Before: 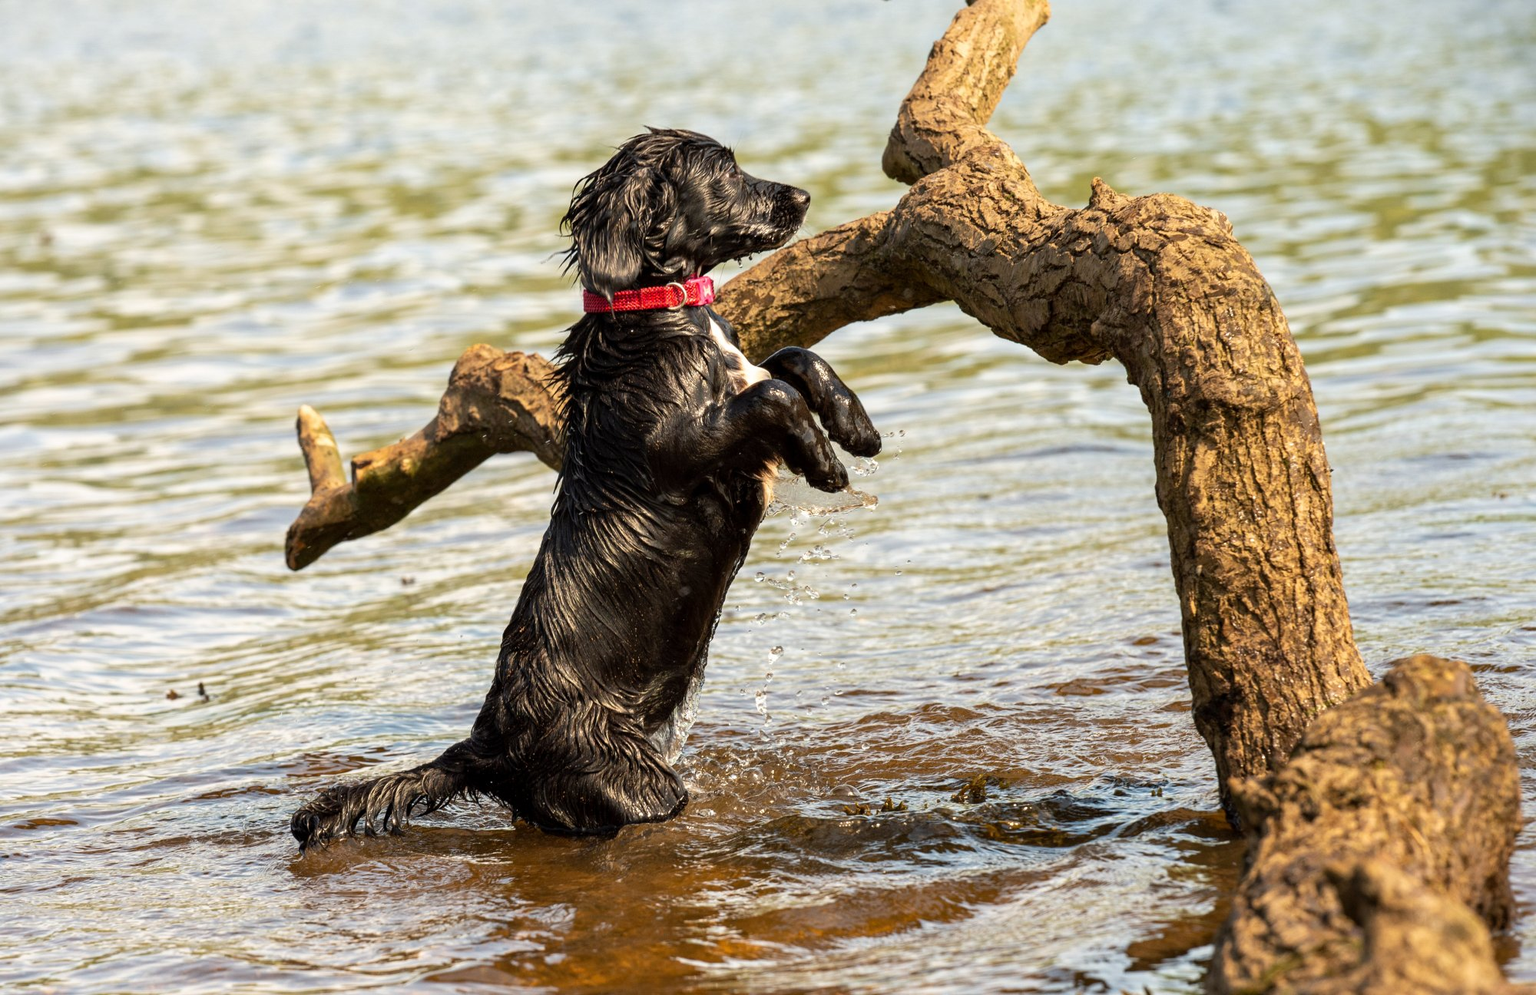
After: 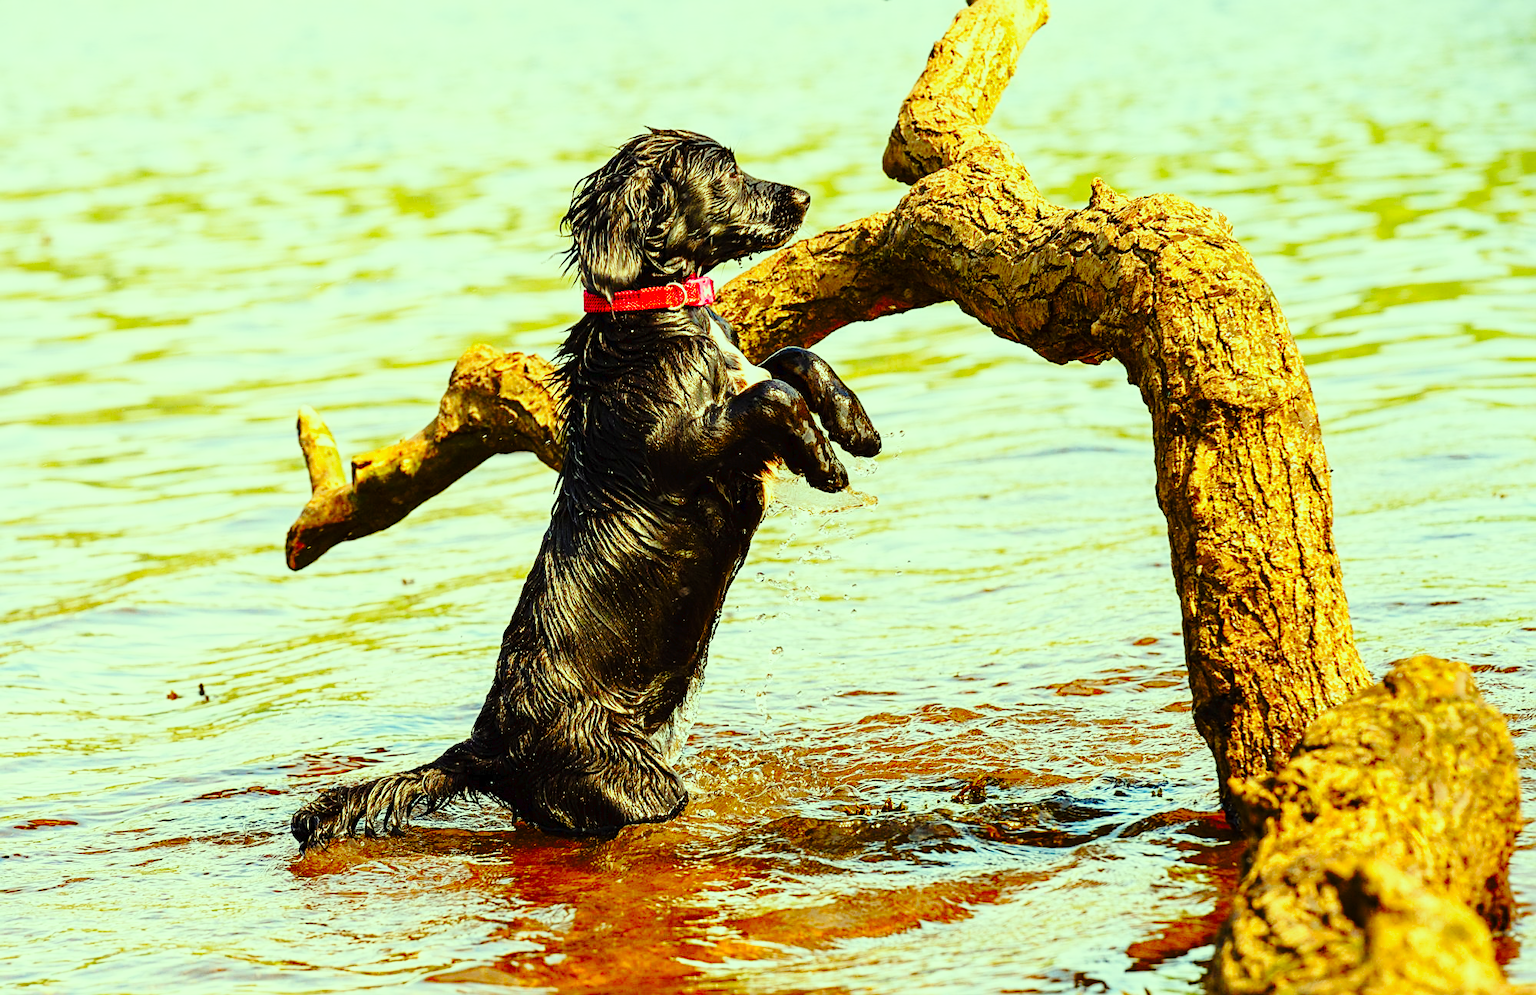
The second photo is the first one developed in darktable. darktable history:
sharpen: on, module defaults
color correction: highlights a* -11.08, highlights b* 9.89, saturation 1.71
exposure: exposure -0.155 EV, compensate highlight preservation false
base curve: curves: ch0 [(0, 0) (0.028, 0.03) (0.121, 0.232) (0.46, 0.748) (0.859, 0.968) (1, 1)], preserve colors none
tone curve: curves: ch0 [(0, 0) (0.003, 0.015) (0.011, 0.019) (0.025, 0.026) (0.044, 0.041) (0.069, 0.057) (0.1, 0.085) (0.136, 0.116) (0.177, 0.158) (0.224, 0.215) (0.277, 0.286) (0.335, 0.367) (0.399, 0.452) (0.468, 0.534) (0.543, 0.612) (0.623, 0.698) (0.709, 0.775) (0.801, 0.858) (0.898, 0.928) (1, 1)], preserve colors none
